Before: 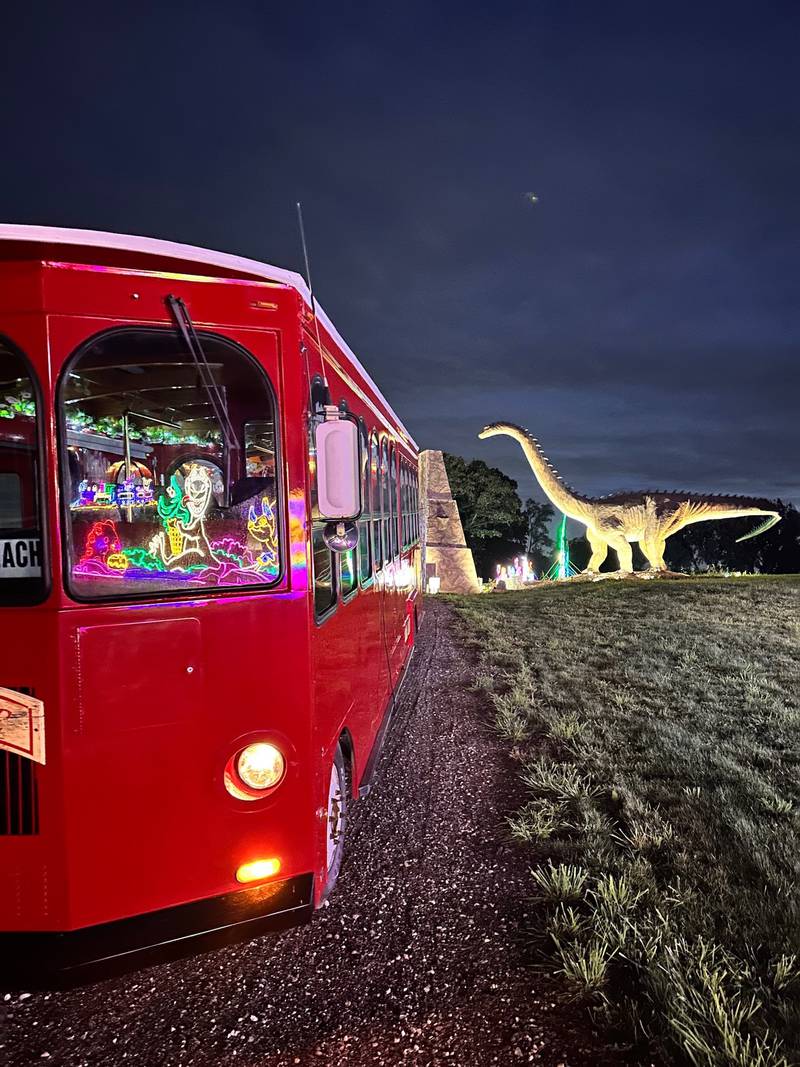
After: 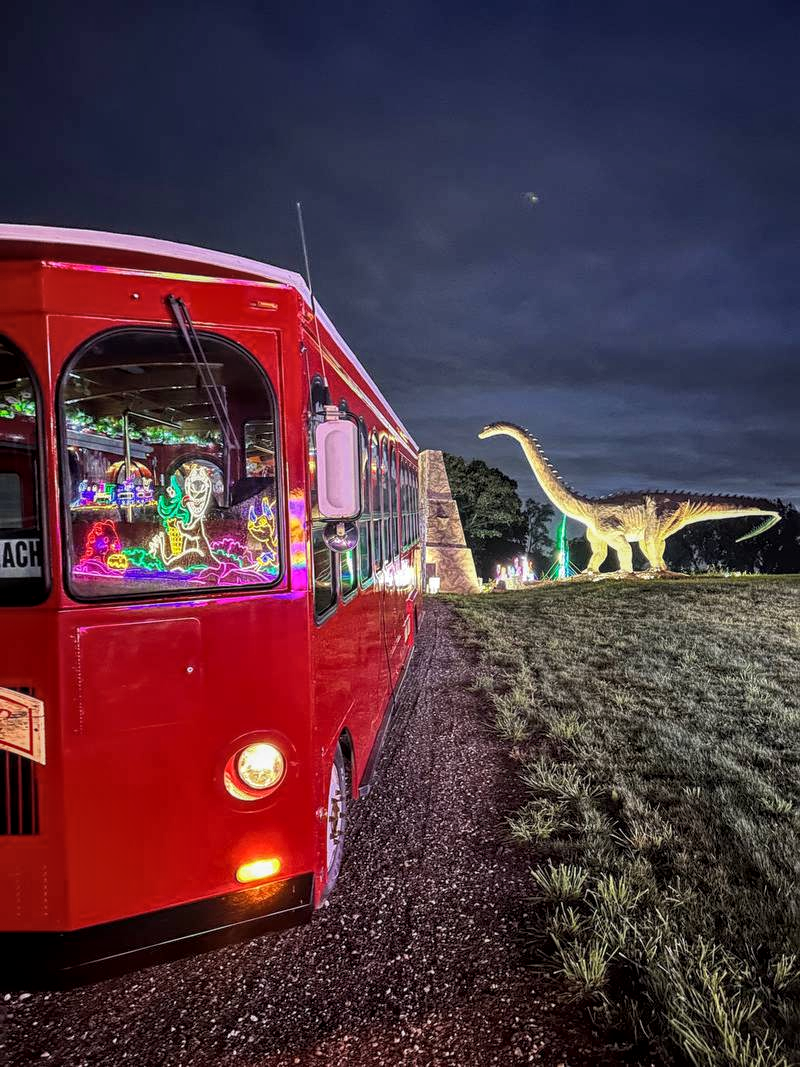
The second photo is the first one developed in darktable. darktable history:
local contrast: highlights 76%, shadows 55%, detail 176%, midtone range 0.206
